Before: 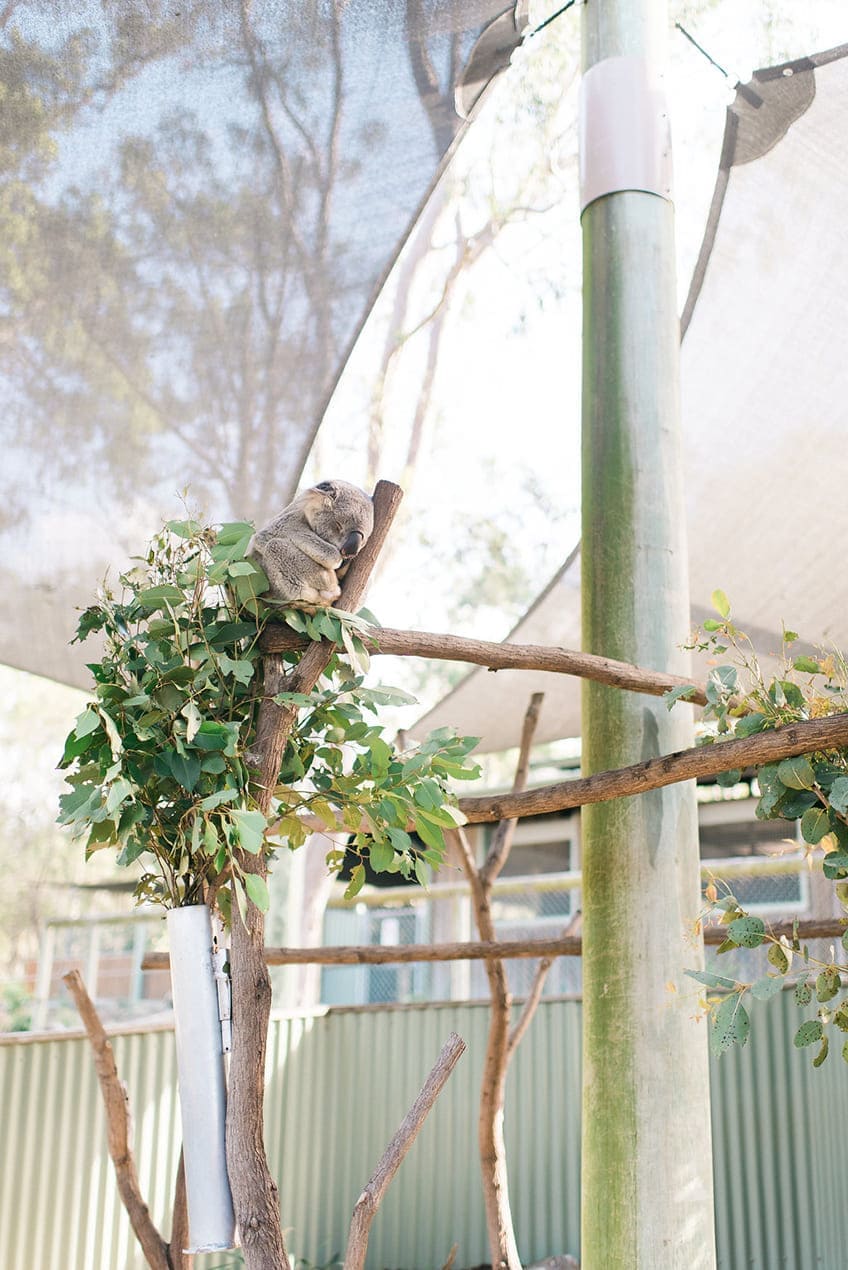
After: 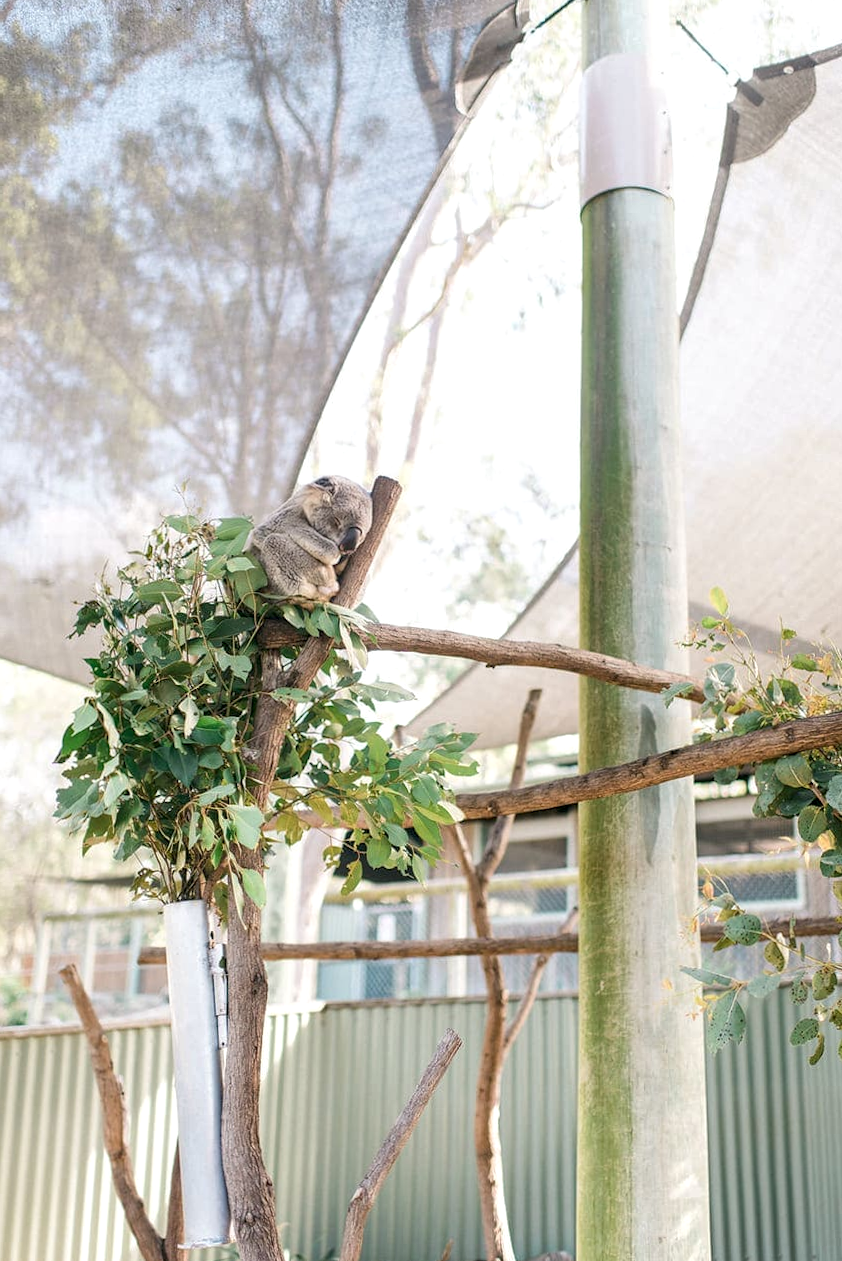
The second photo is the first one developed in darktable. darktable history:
local contrast: detail 130%
crop and rotate: angle -0.266°
